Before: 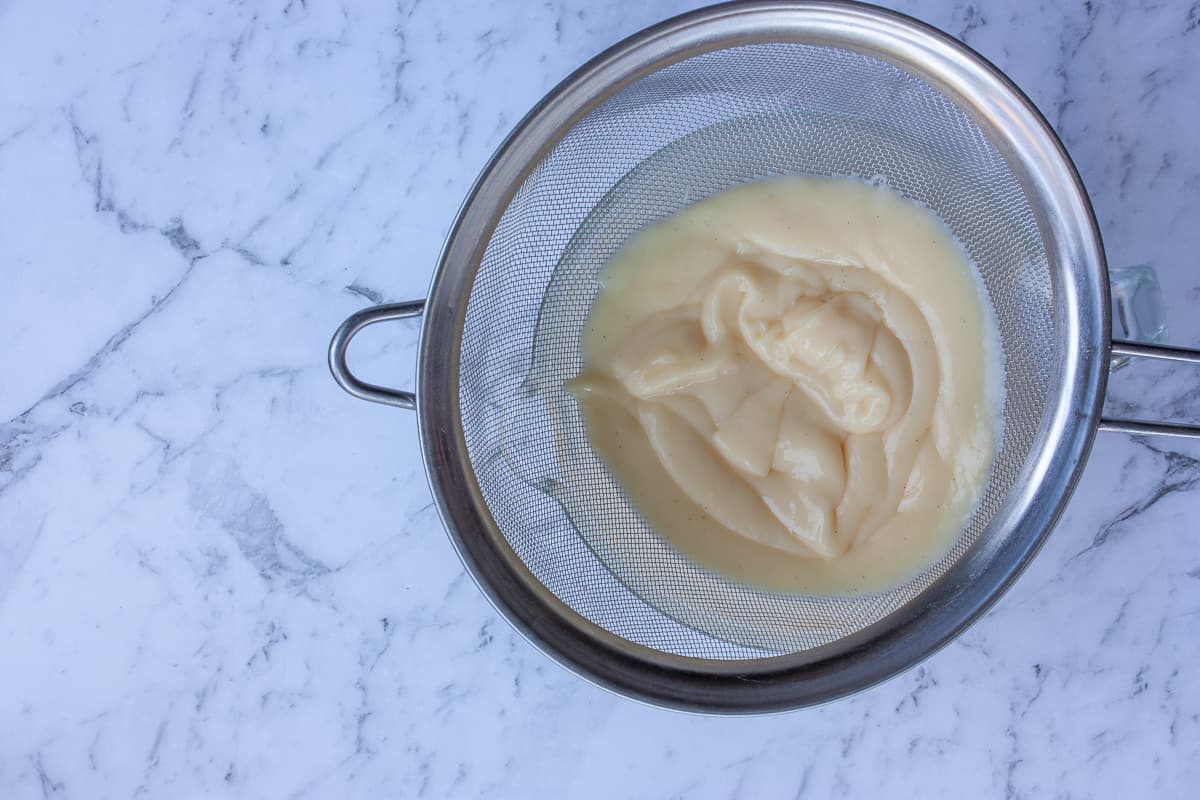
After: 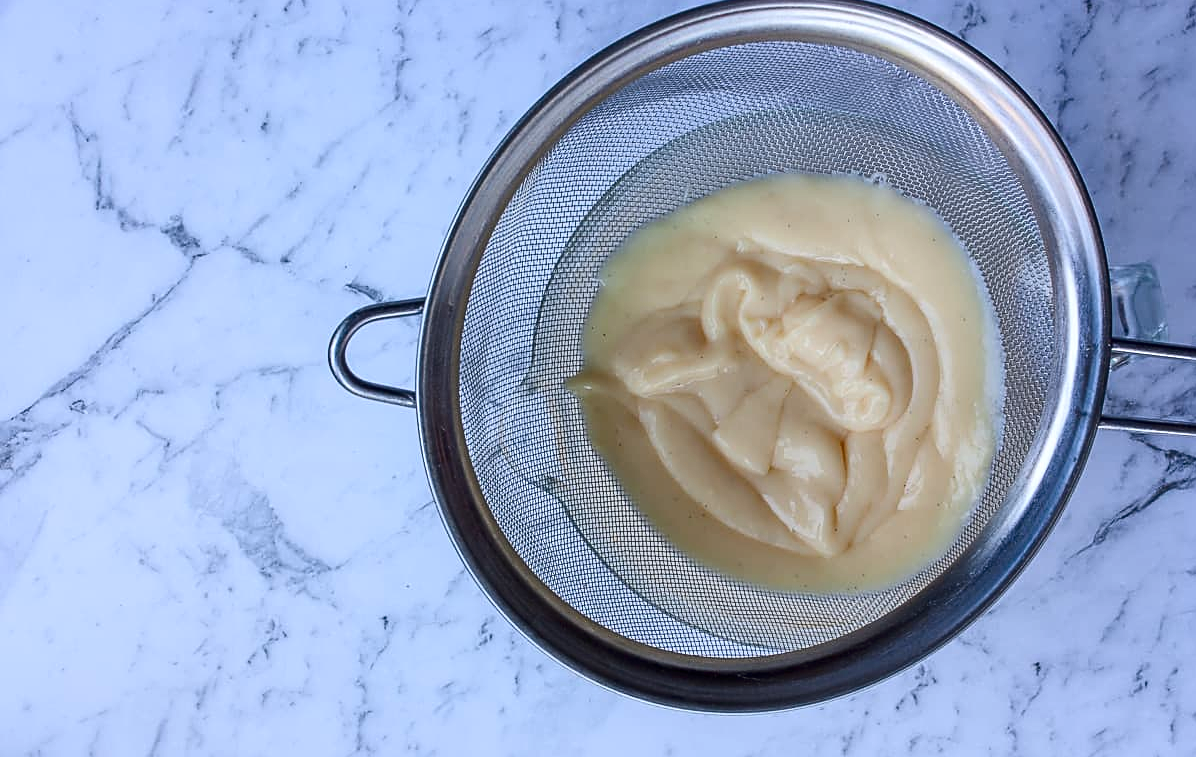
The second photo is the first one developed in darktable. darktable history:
crop: top 0.287%, right 0.265%, bottom 5.074%
sharpen: on, module defaults
contrast brightness saturation: contrast 0.21, brightness -0.107, saturation 0.214
